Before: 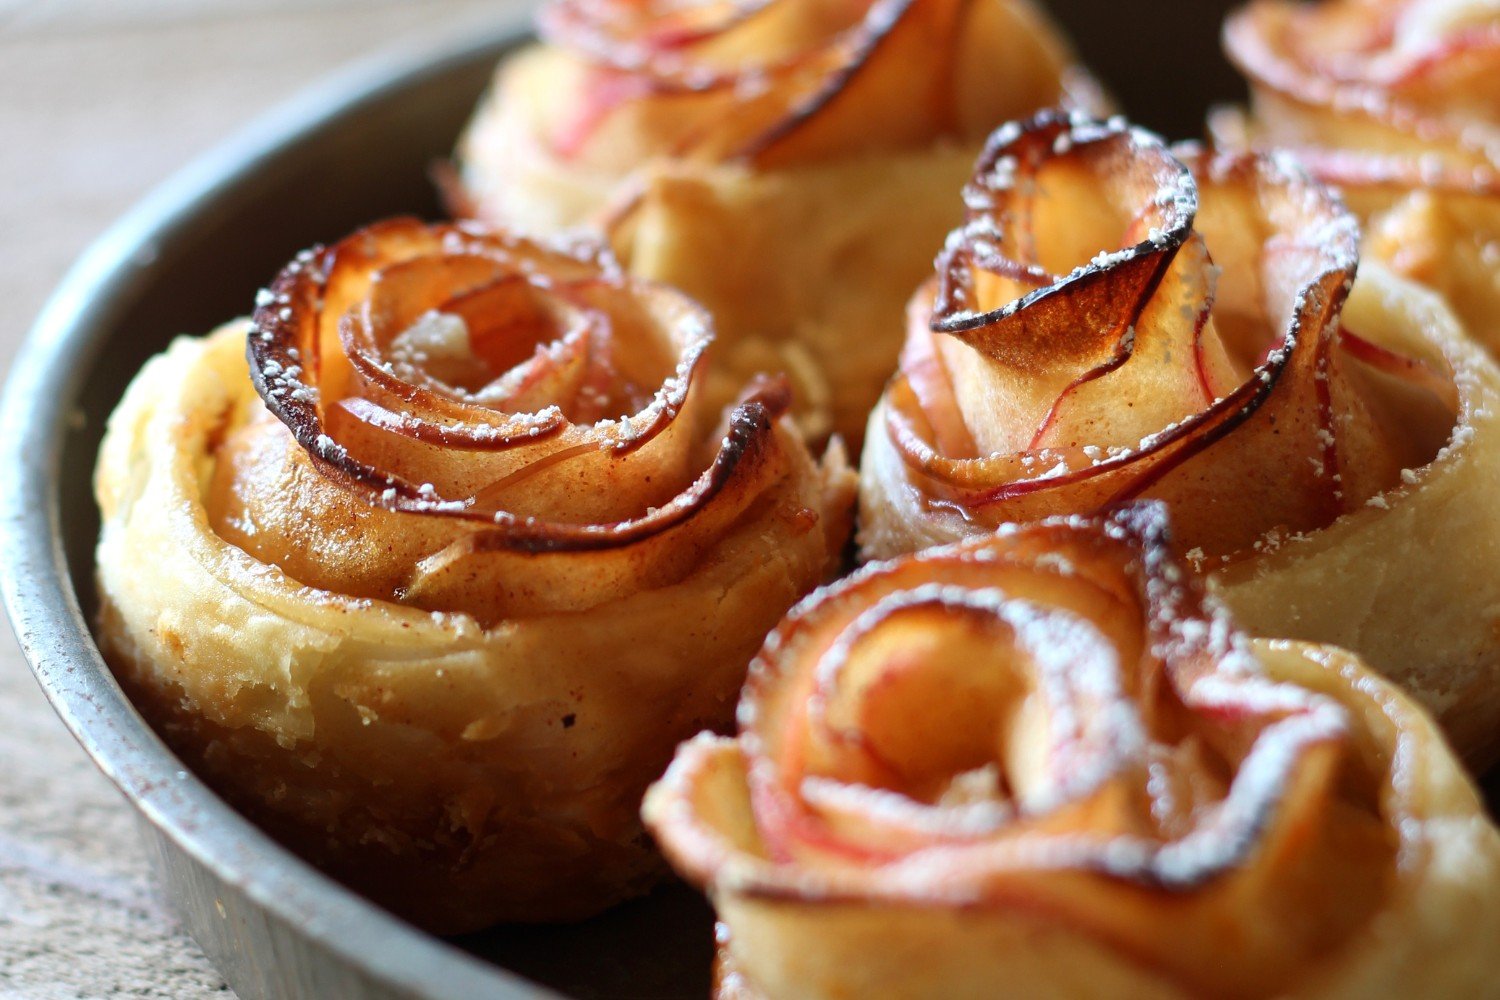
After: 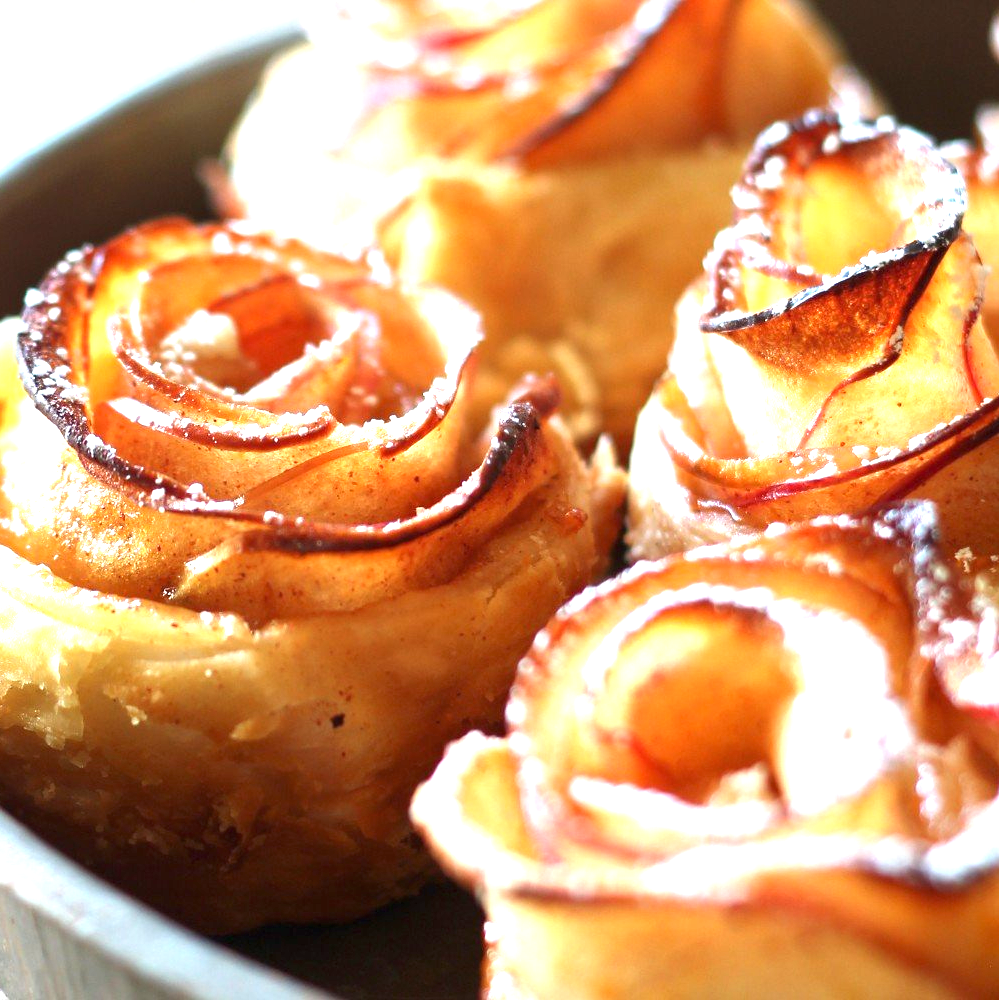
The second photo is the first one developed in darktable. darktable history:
crop: left 15.419%, right 17.914%
exposure: black level correction 0, exposure 1.35 EV, compensate exposure bias true, compensate highlight preservation false
